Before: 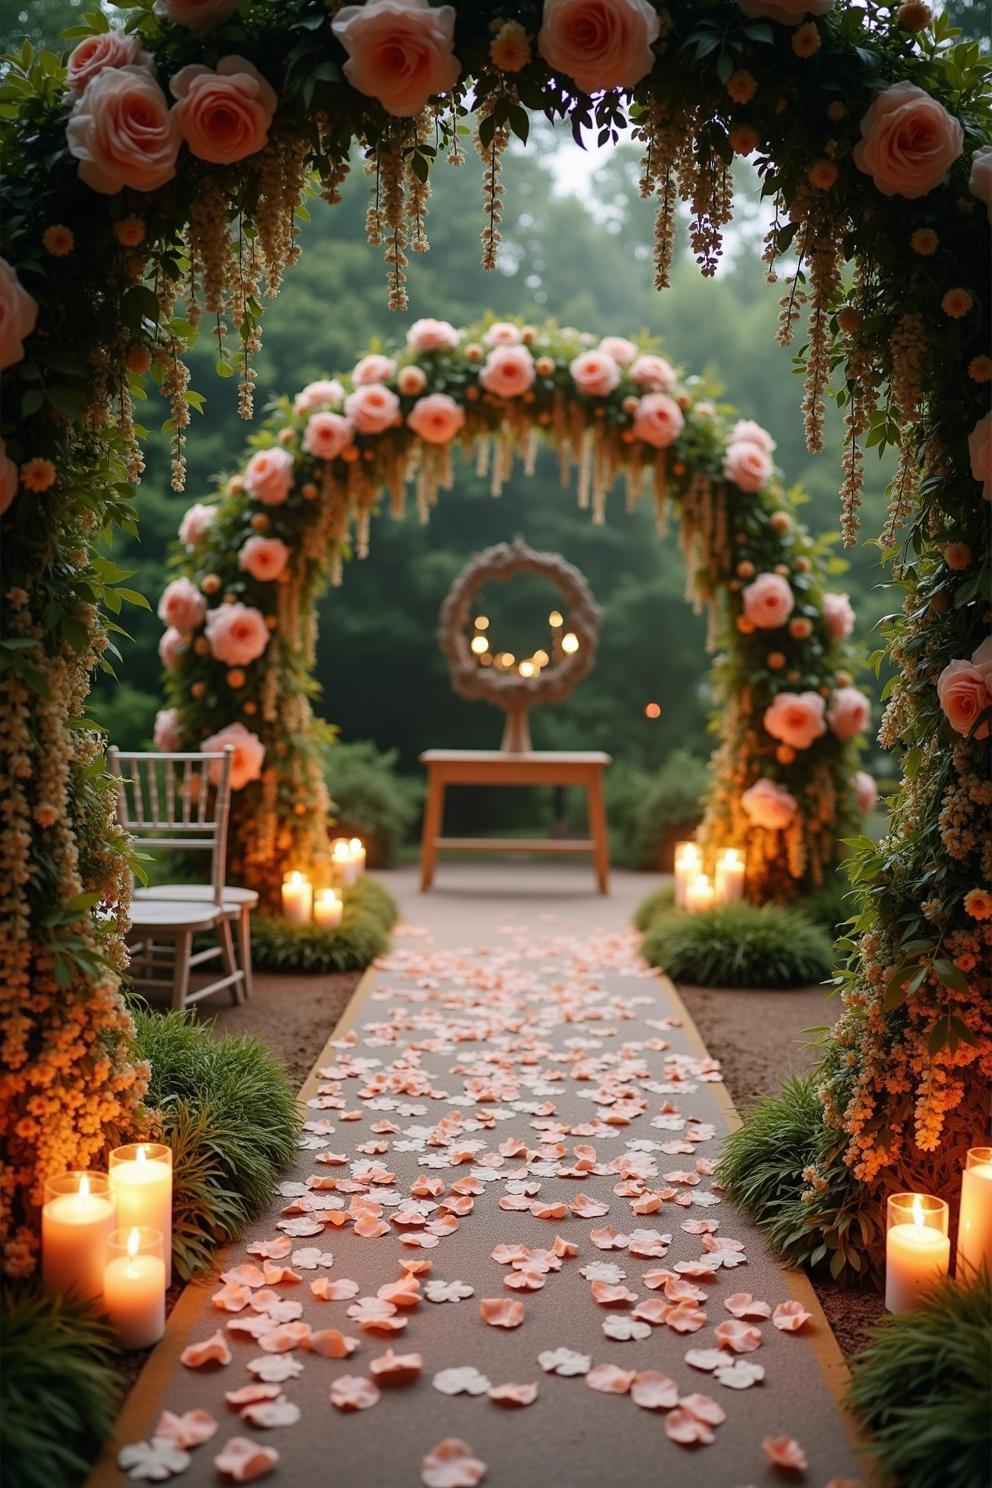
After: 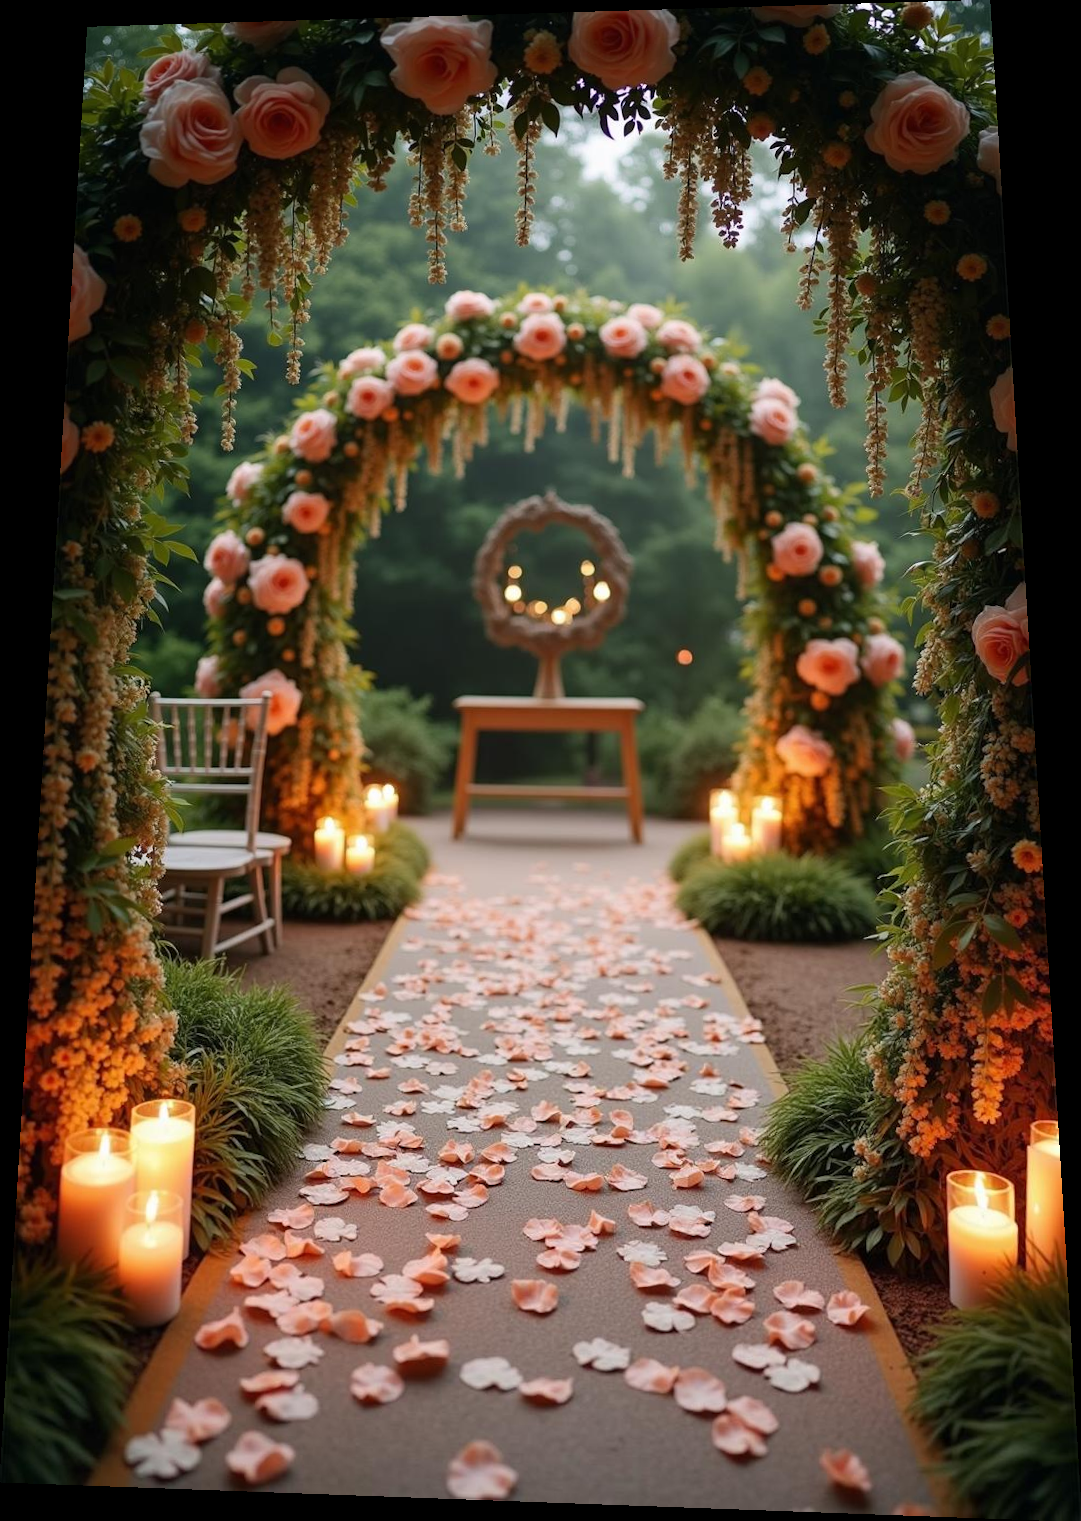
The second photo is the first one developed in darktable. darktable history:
rotate and perspective: rotation 0.128°, lens shift (vertical) -0.181, lens shift (horizontal) -0.044, shear 0.001, automatic cropping off
white balance: emerald 1
